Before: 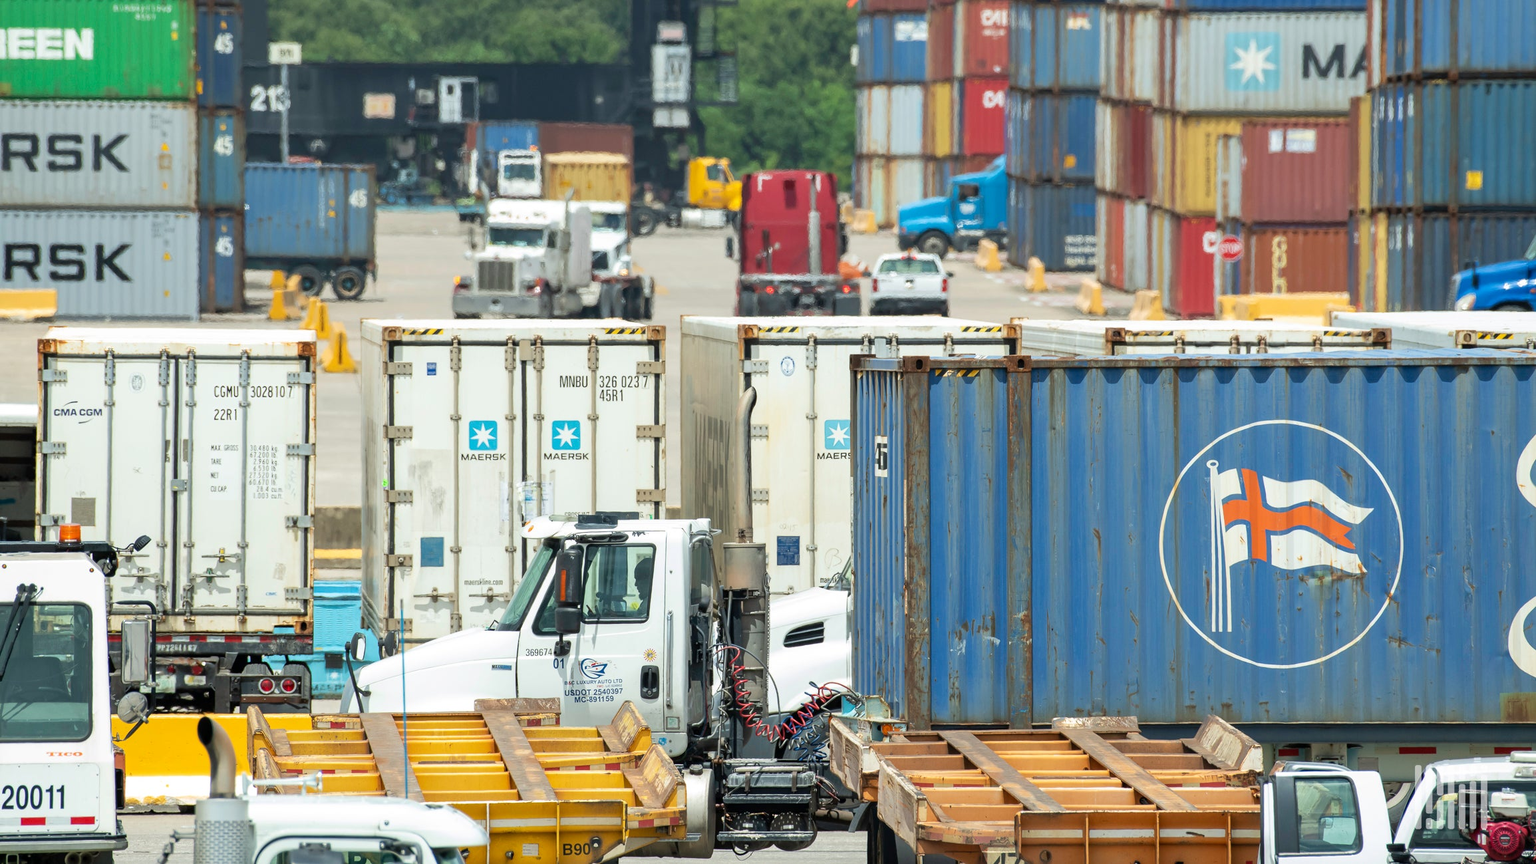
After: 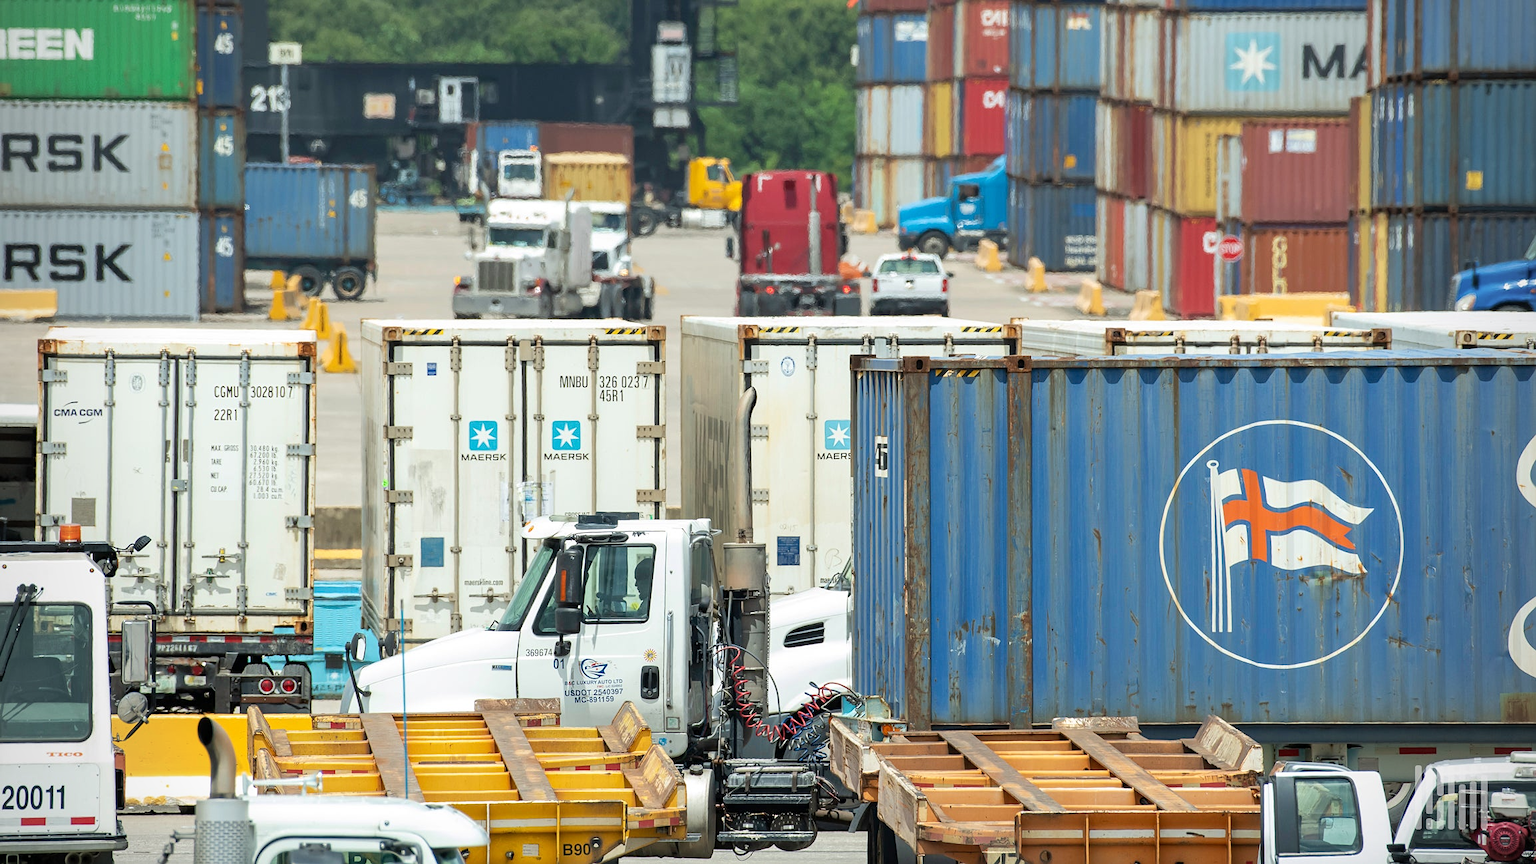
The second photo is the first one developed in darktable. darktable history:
sharpen: radius 1.272, amount 0.305, threshold 0
vignetting: fall-off radius 60.92%
